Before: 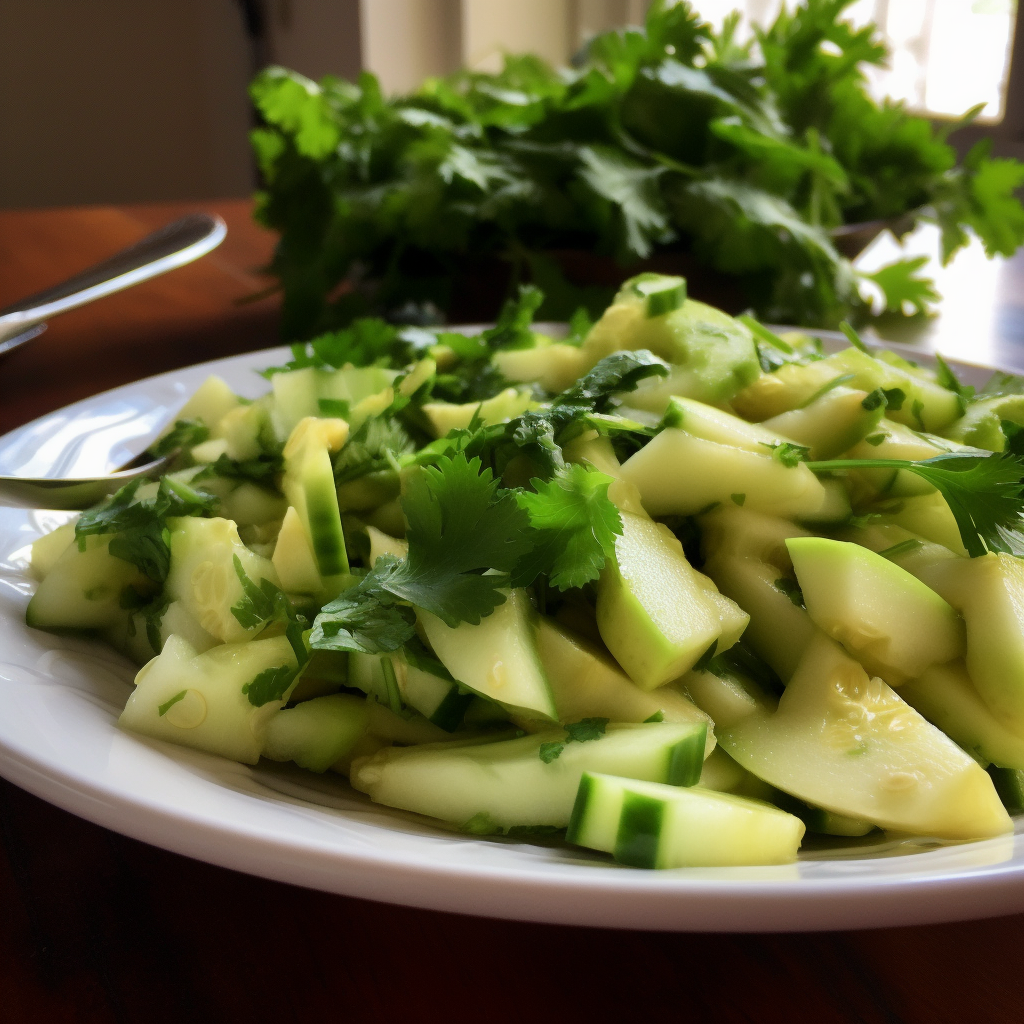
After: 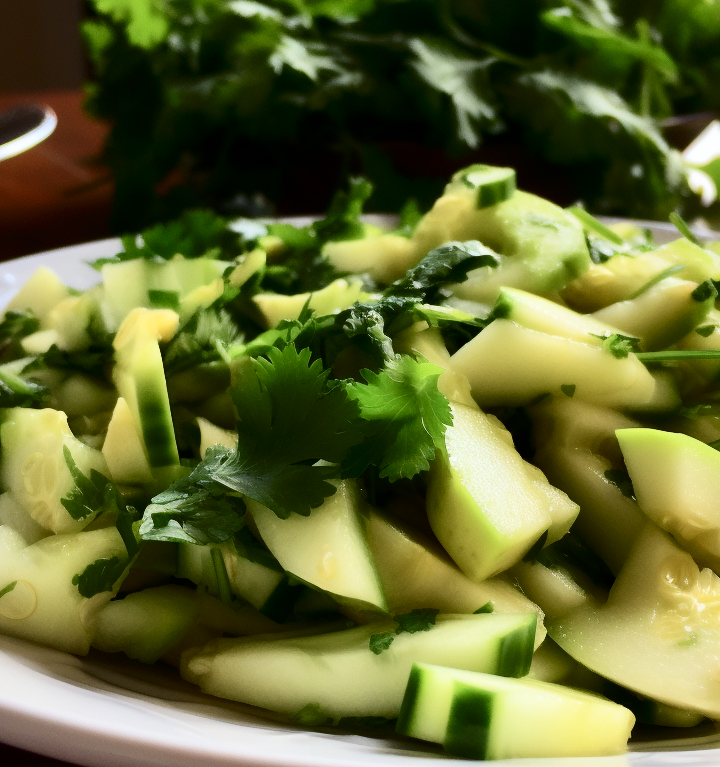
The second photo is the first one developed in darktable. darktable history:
crop and rotate: left 16.683%, top 10.649%, right 12.998%, bottom 14.407%
contrast brightness saturation: contrast 0.296
